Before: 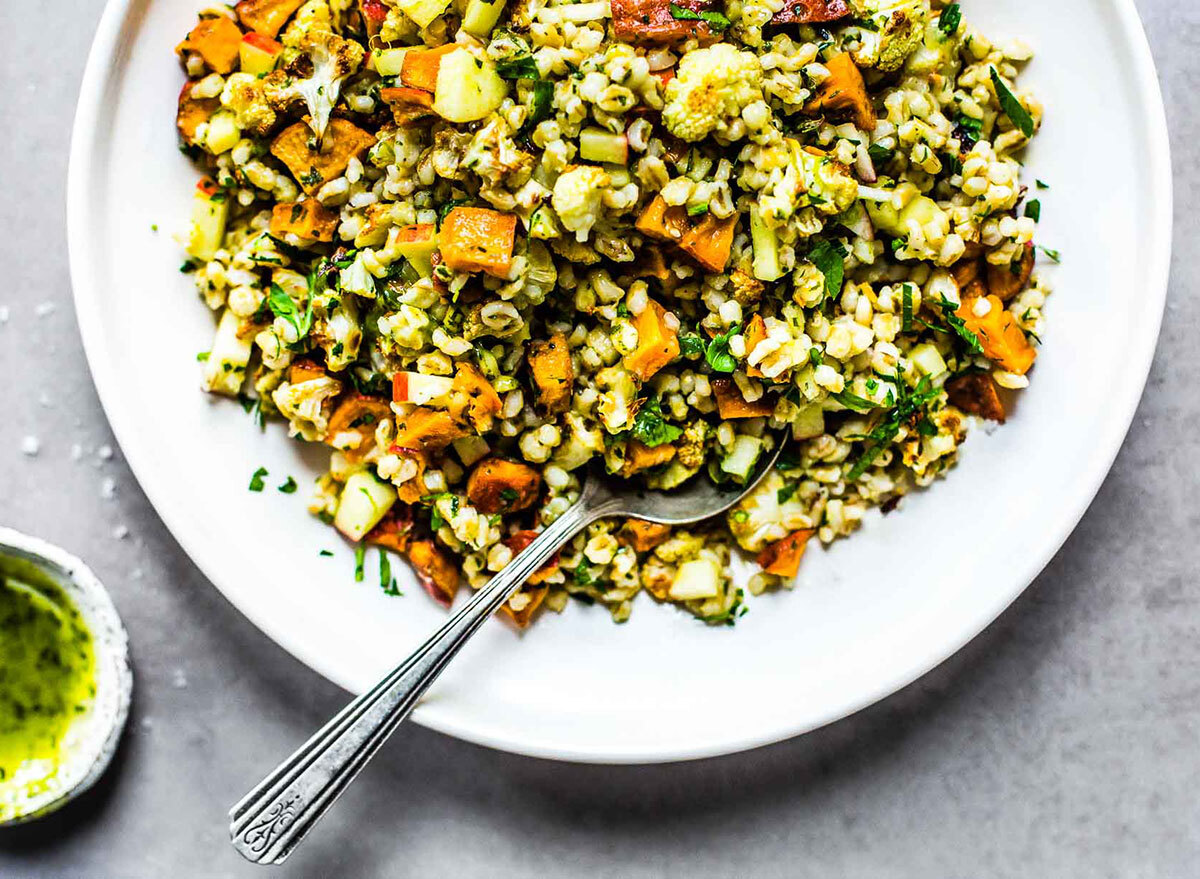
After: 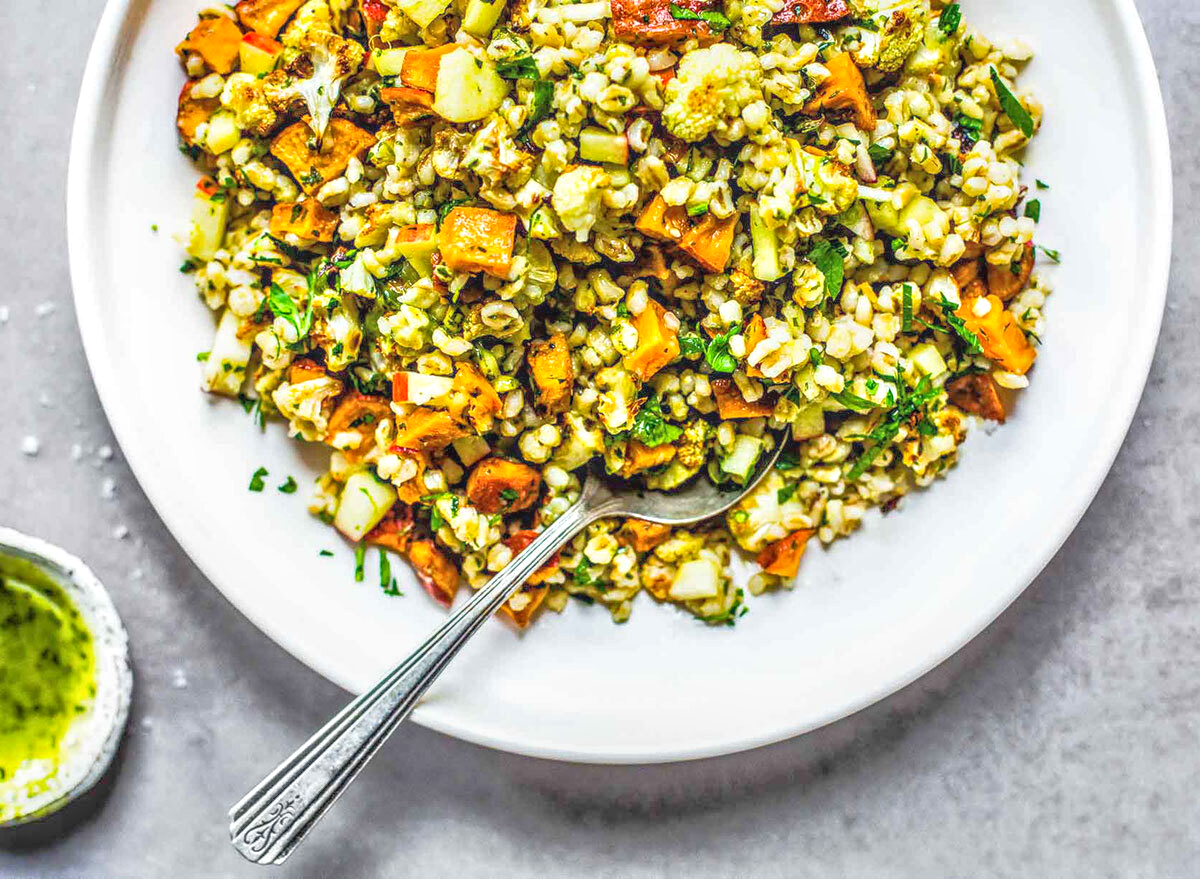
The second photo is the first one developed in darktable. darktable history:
tone equalizer: -8 EV 2 EV, -7 EV 2 EV, -6 EV 2 EV, -5 EV 2 EV, -4 EV 2 EV, -3 EV 1.5 EV, -2 EV 1 EV, -1 EV 0.5 EV
local contrast: highlights 0%, shadows 0%, detail 133%
